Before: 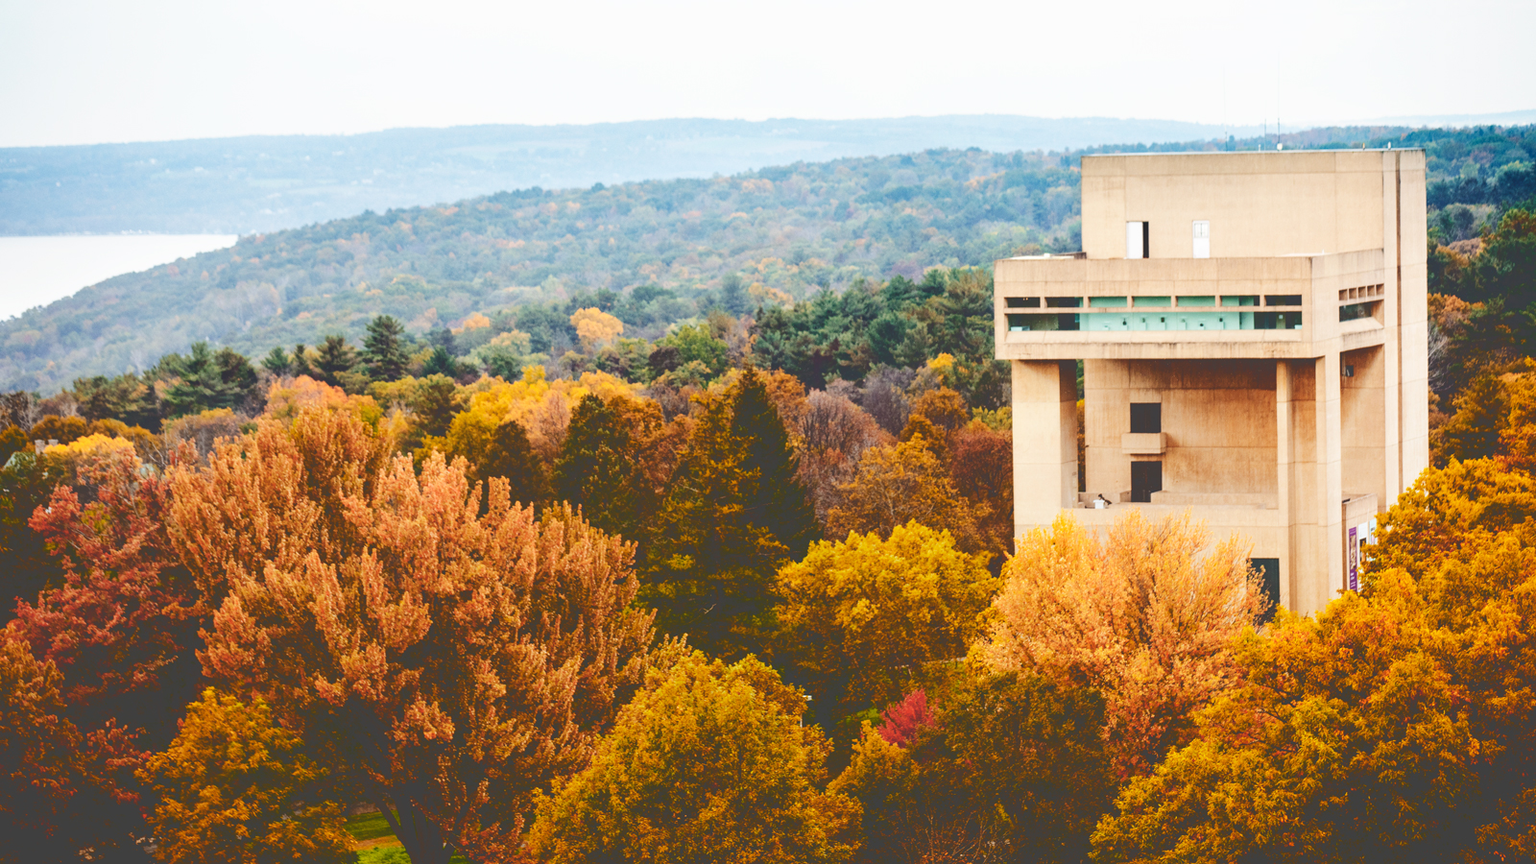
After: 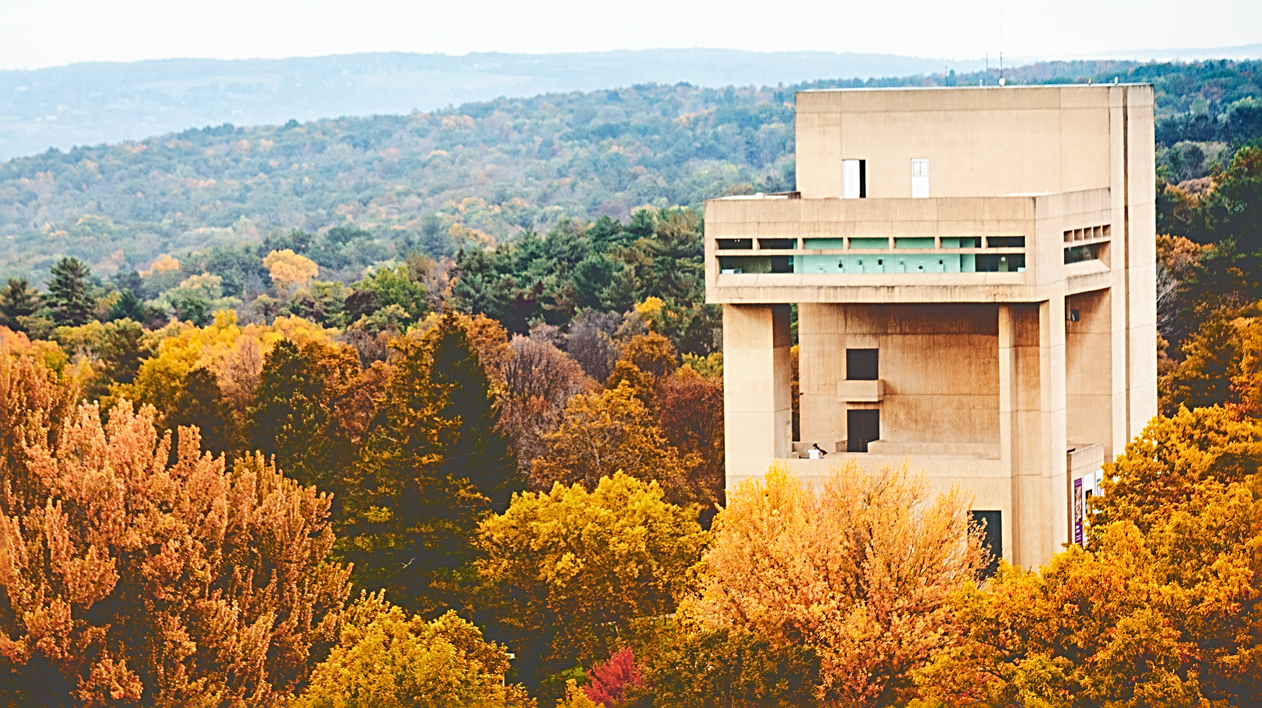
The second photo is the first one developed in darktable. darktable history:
crop and rotate: left 20.74%, top 7.912%, right 0.375%, bottom 13.378%
sharpen: radius 2.817, amount 0.715
